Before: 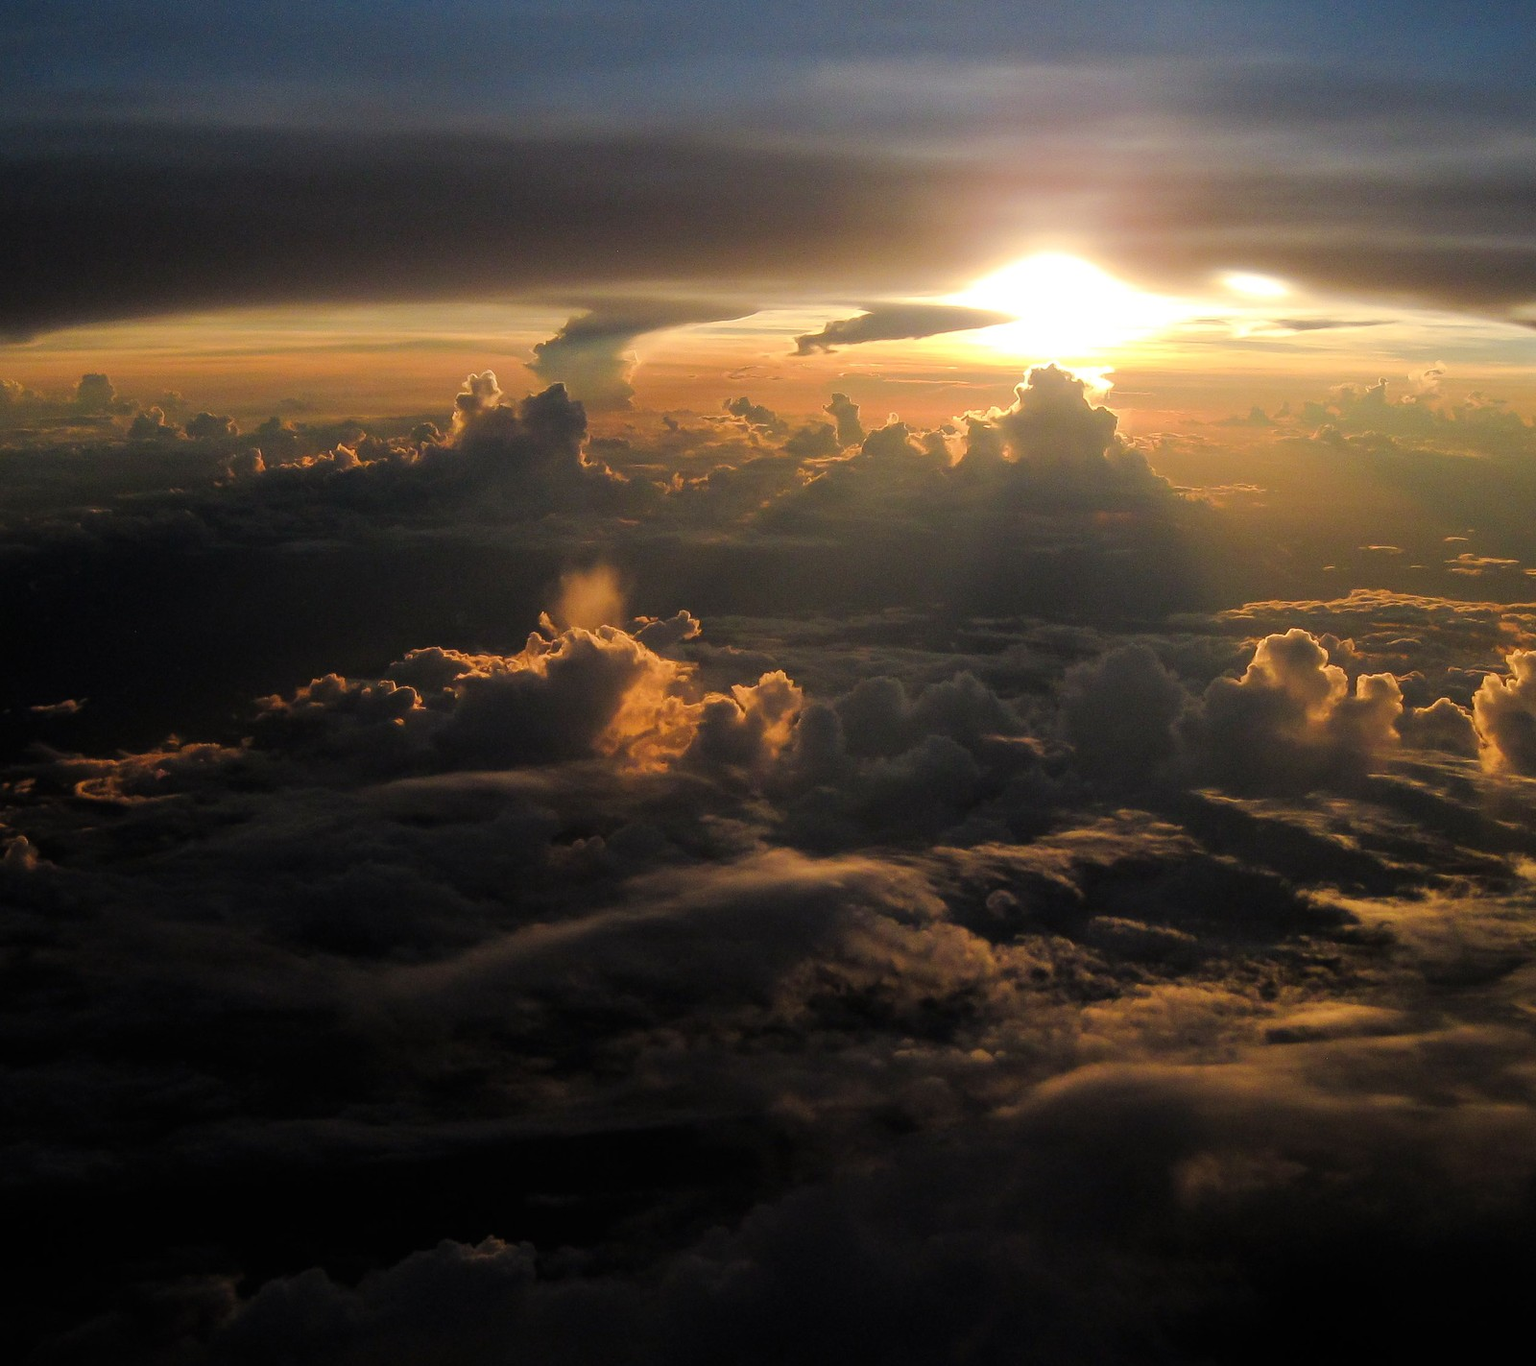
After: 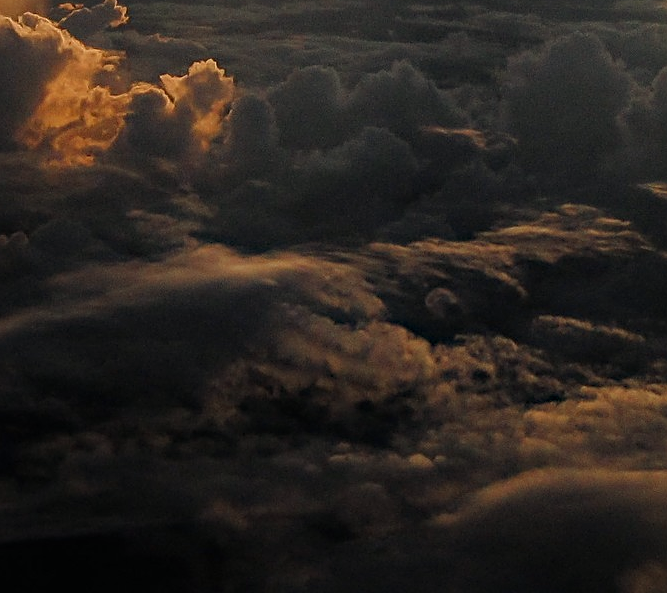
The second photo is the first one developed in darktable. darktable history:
color zones: curves: ch0 [(0, 0.5) (0.125, 0.4) (0.25, 0.5) (0.375, 0.4) (0.5, 0.4) (0.625, 0.35) (0.75, 0.35) (0.875, 0.5)]; ch1 [(0, 0.35) (0.125, 0.45) (0.25, 0.35) (0.375, 0.35) (0.5, 0.35) (0.625, 0.35) (0.75, 0.45) (0.875, 0.35)]; ch2 [(0, 0.6) (0.125, 0.5) (0.25, 0.5) (0.375, 0.6) (0.5, 0.6) (0.625, 0.5) (0.75, 0.5) (0.875, 0.5)]
haze removal: compatibility mode true, adaptive false
sharpen: on, module defaults
crop: left 37.635%, top 44.916%, right 20.655%, bottom 13.353%
